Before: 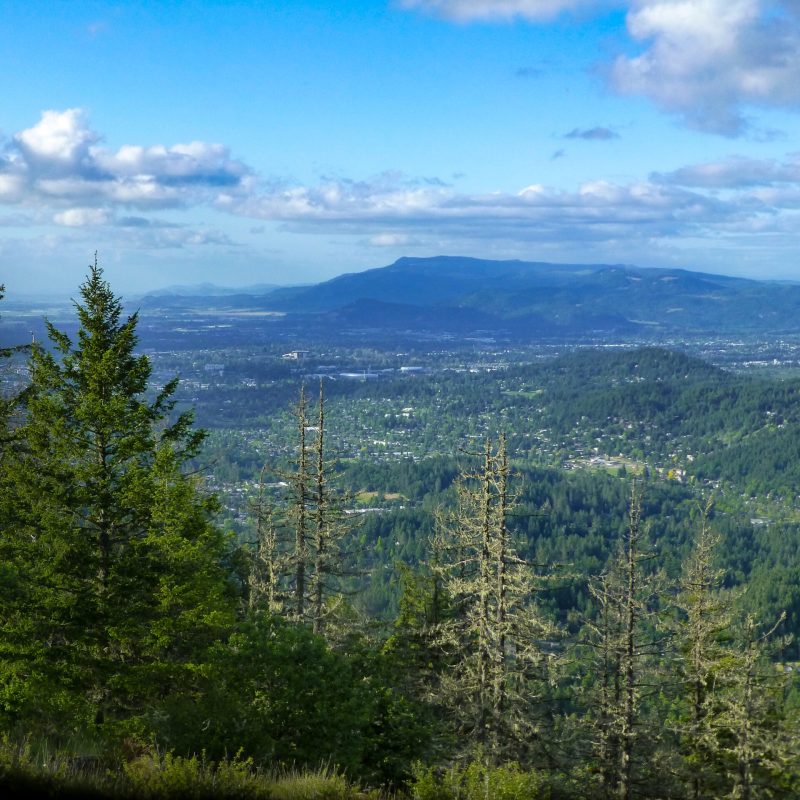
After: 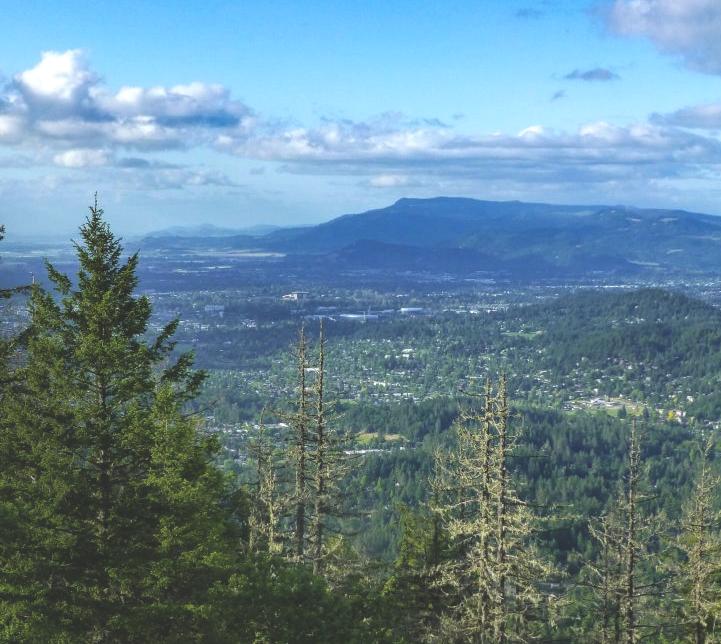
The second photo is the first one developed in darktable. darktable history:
exposure: black level correction -0.03, compensate exposure bias true, compensate highlight preservation false
crop: top 7.482%, right 9.821%, bottom 11.981%
local contrast: on, module defaults
